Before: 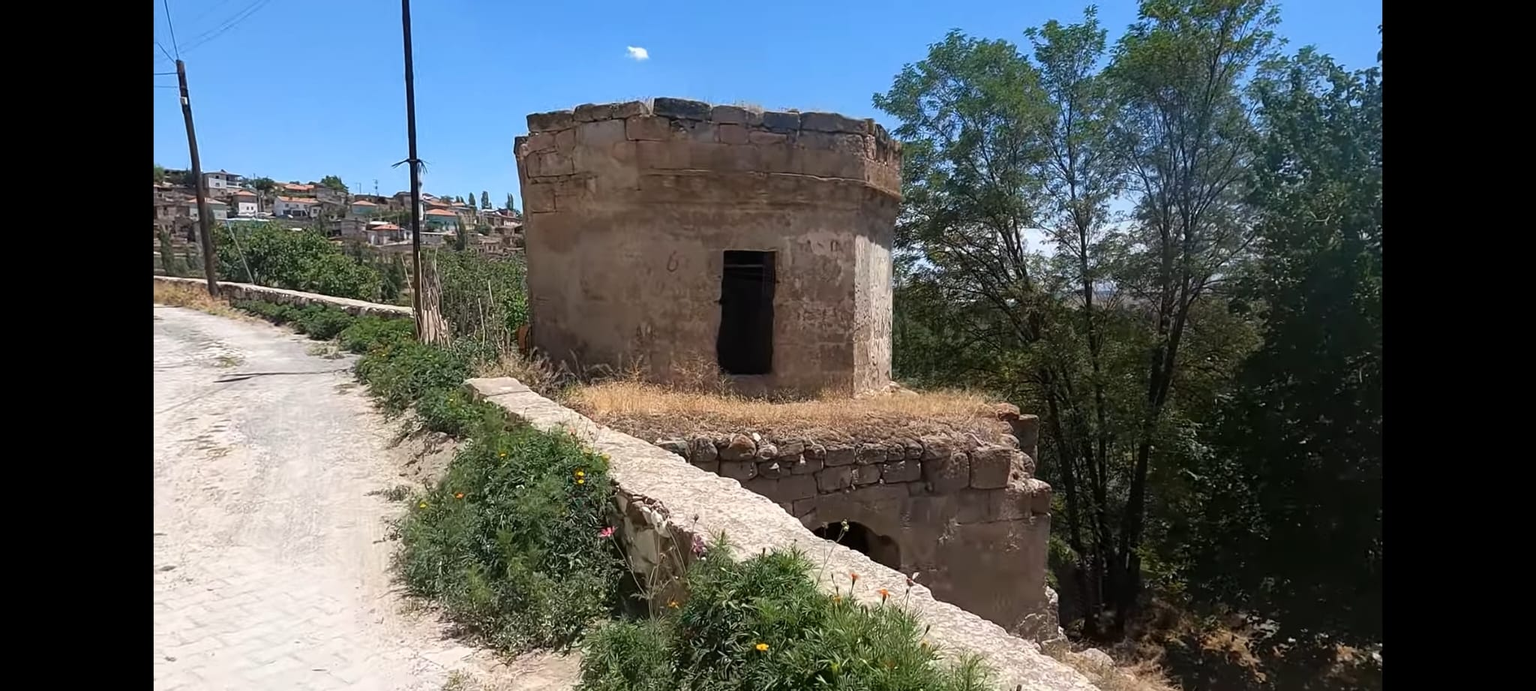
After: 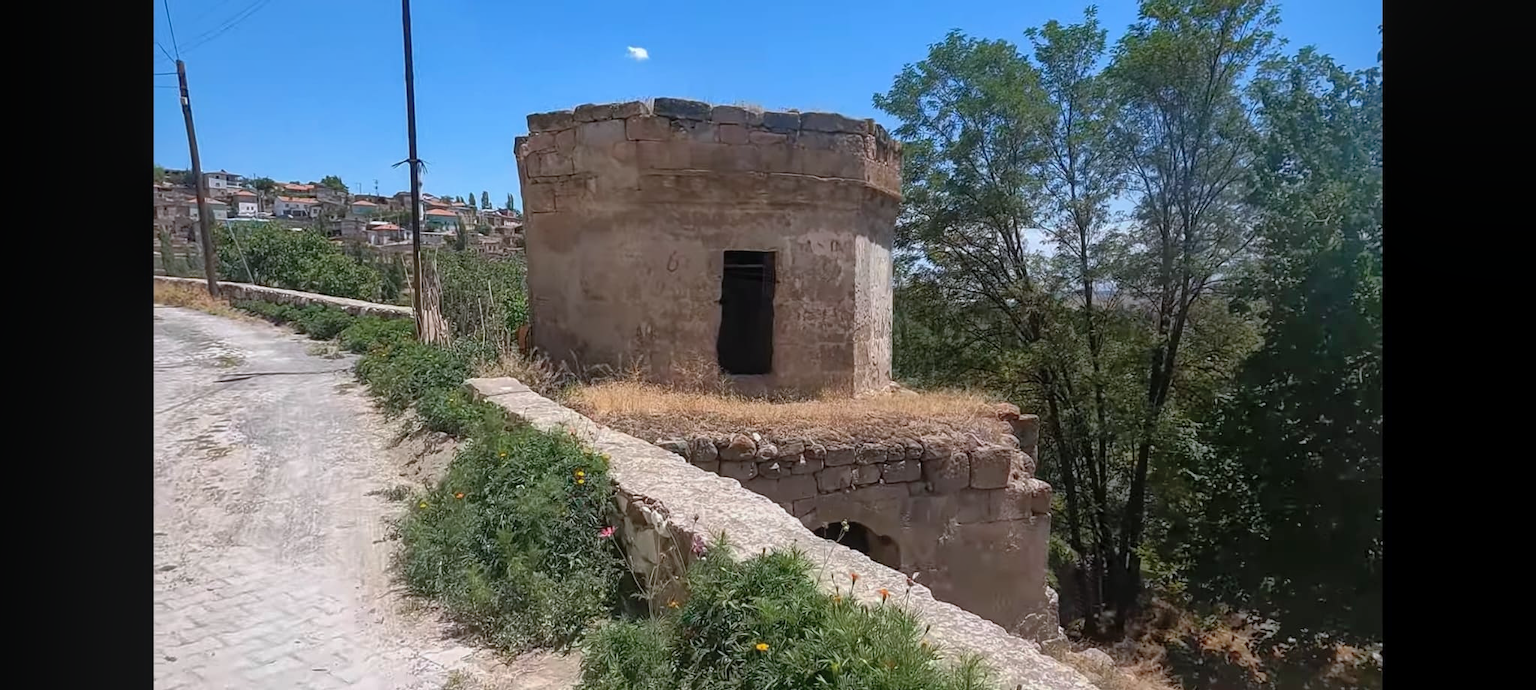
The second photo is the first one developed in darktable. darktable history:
color correction: highlights a* -0.138, highlights b* -5.8, shadows a* -0.12, shadows b* -0.076
local contrast: detail 109%
shadows and highlights: on, module defaults
